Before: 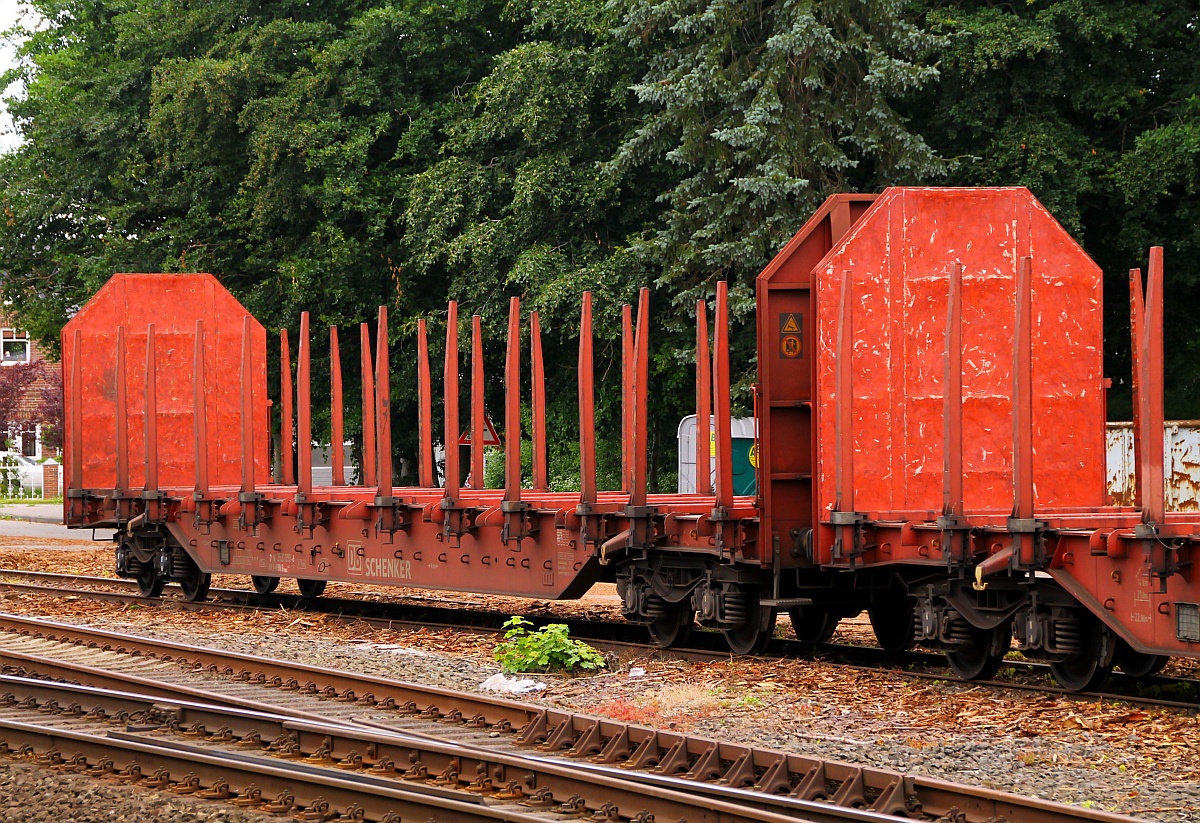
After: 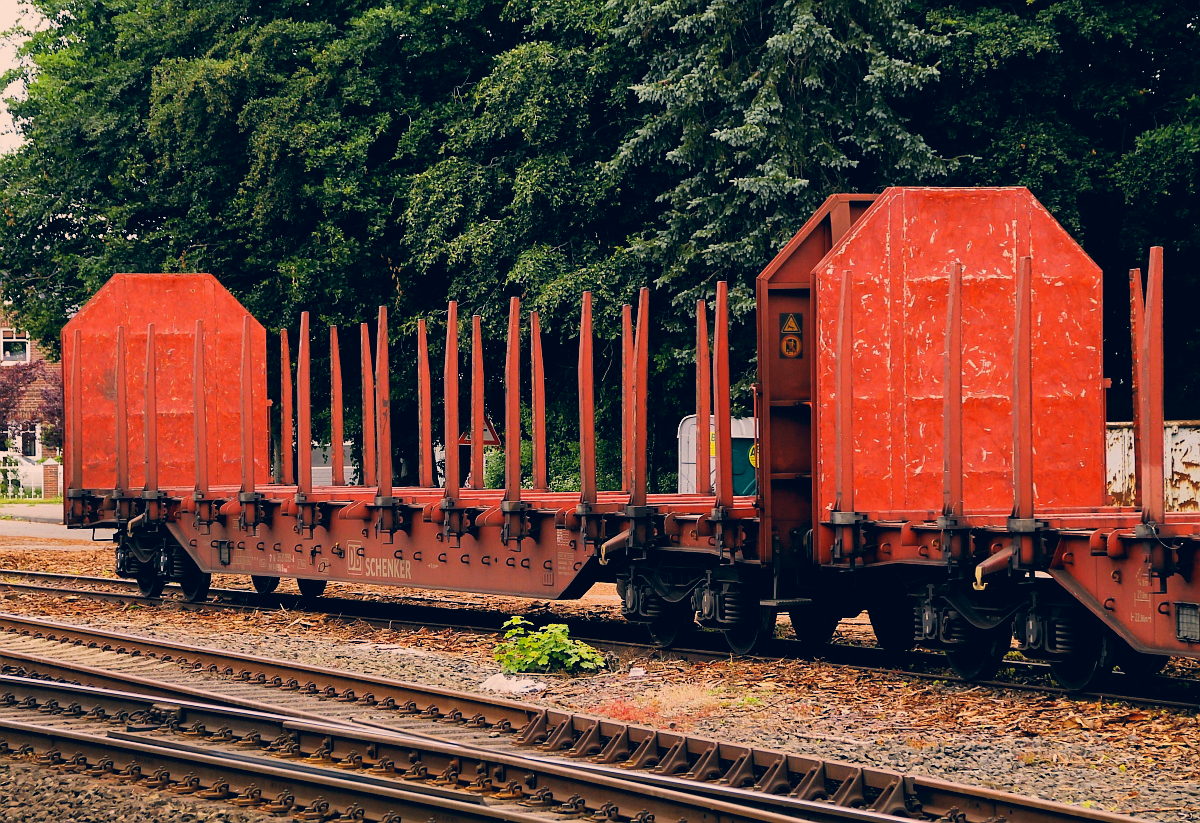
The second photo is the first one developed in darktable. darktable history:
filmic rgb: black relative exposure -5.11 EV, white relative exposure 3.96 EV, hardness 2.88, contrast 1.297, contrast in shadows safe
color correction: highlights a* 10.34, highlights b* 14.78, shadows a* -9.57, shadows b* -15.01
